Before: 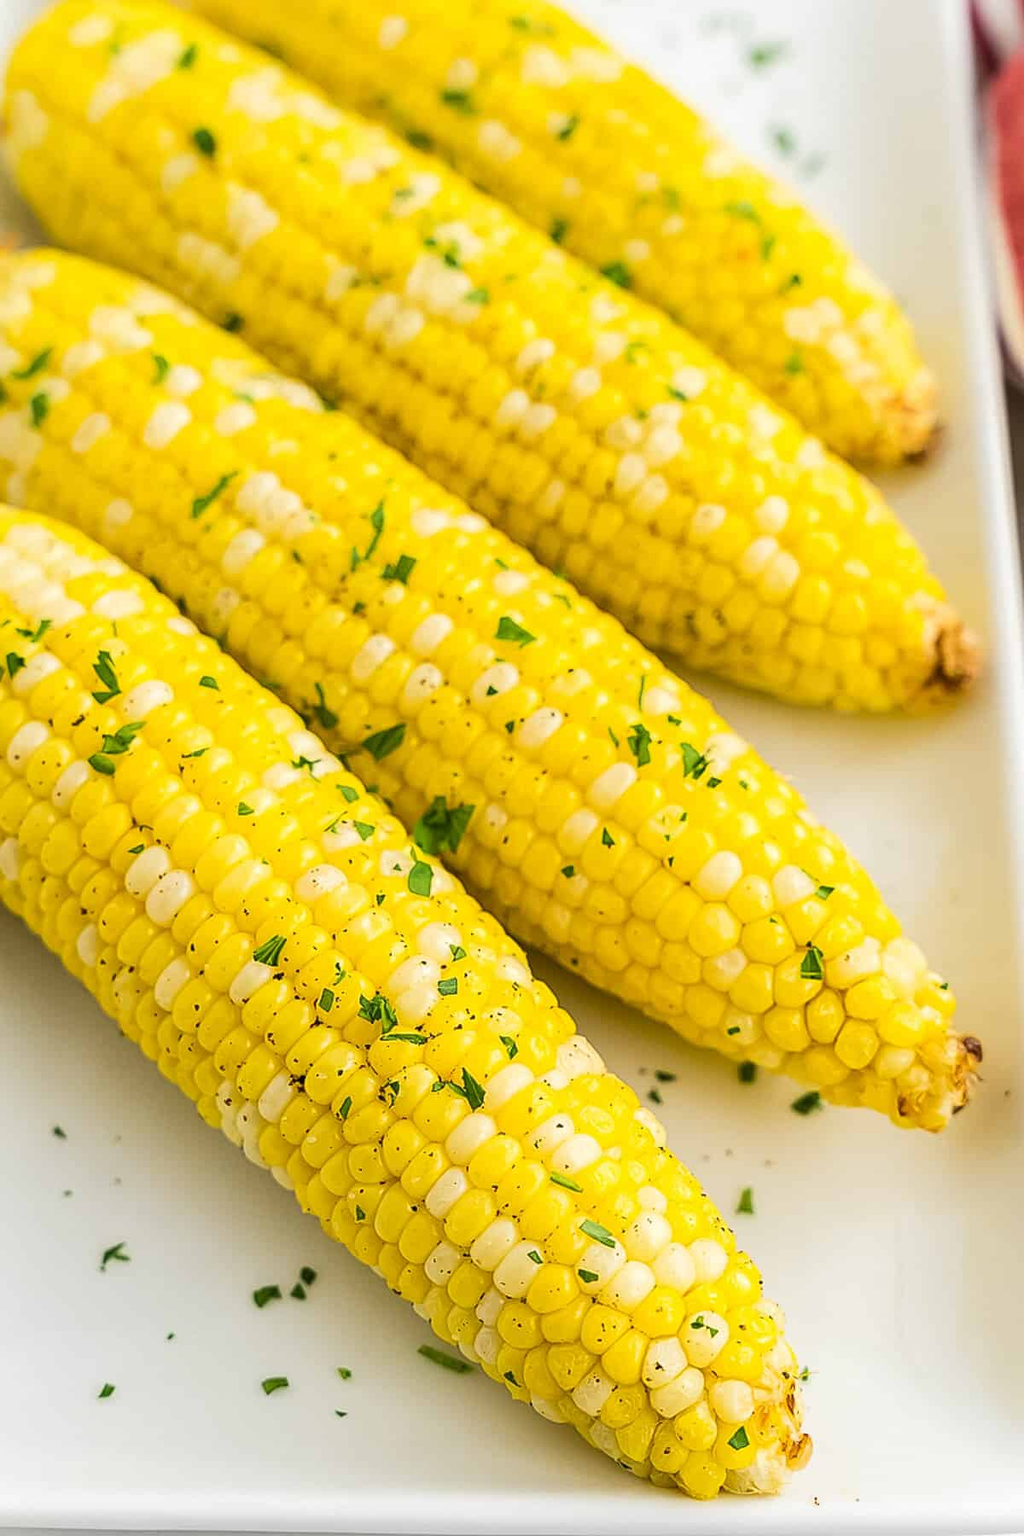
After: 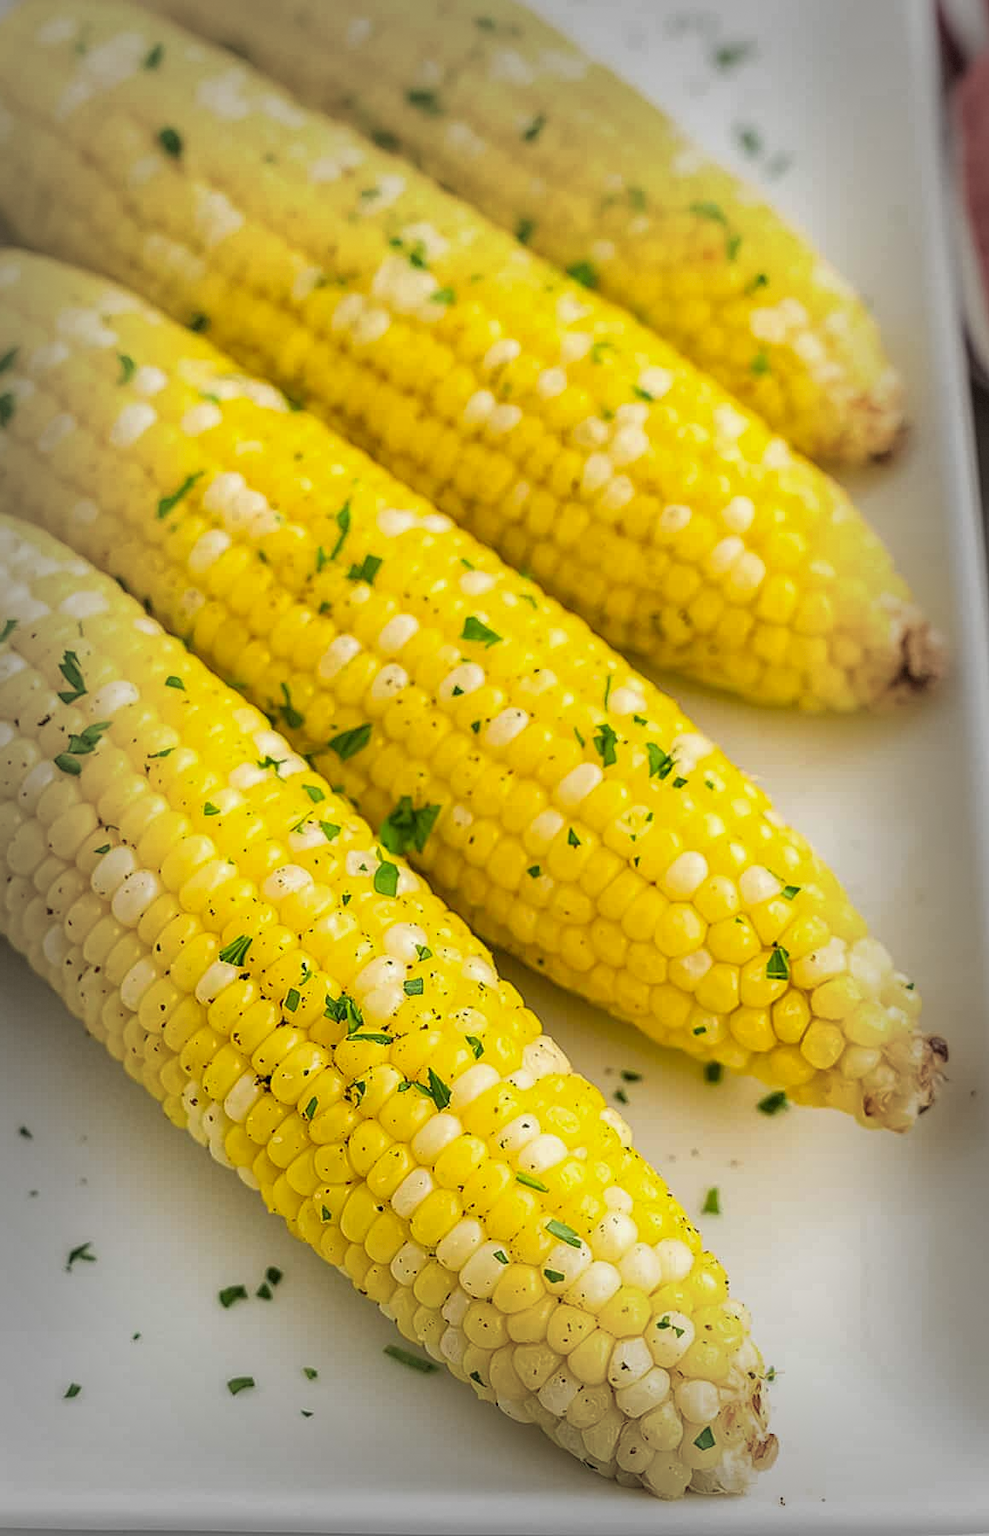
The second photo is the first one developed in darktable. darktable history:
crop and rotate: left 3.412%
vignetting: fall-off start 53%, automatic ratio true, width/height ratio 1.315, shape 0.217, dithering 8-bit output
shadows and highlights: shadows -20.46, white point adjustment -2.06, highlights -35.13
tone equalizer: edges refinement/feathering 500, mask exposure compensation -1.57 EV, preserve details no
